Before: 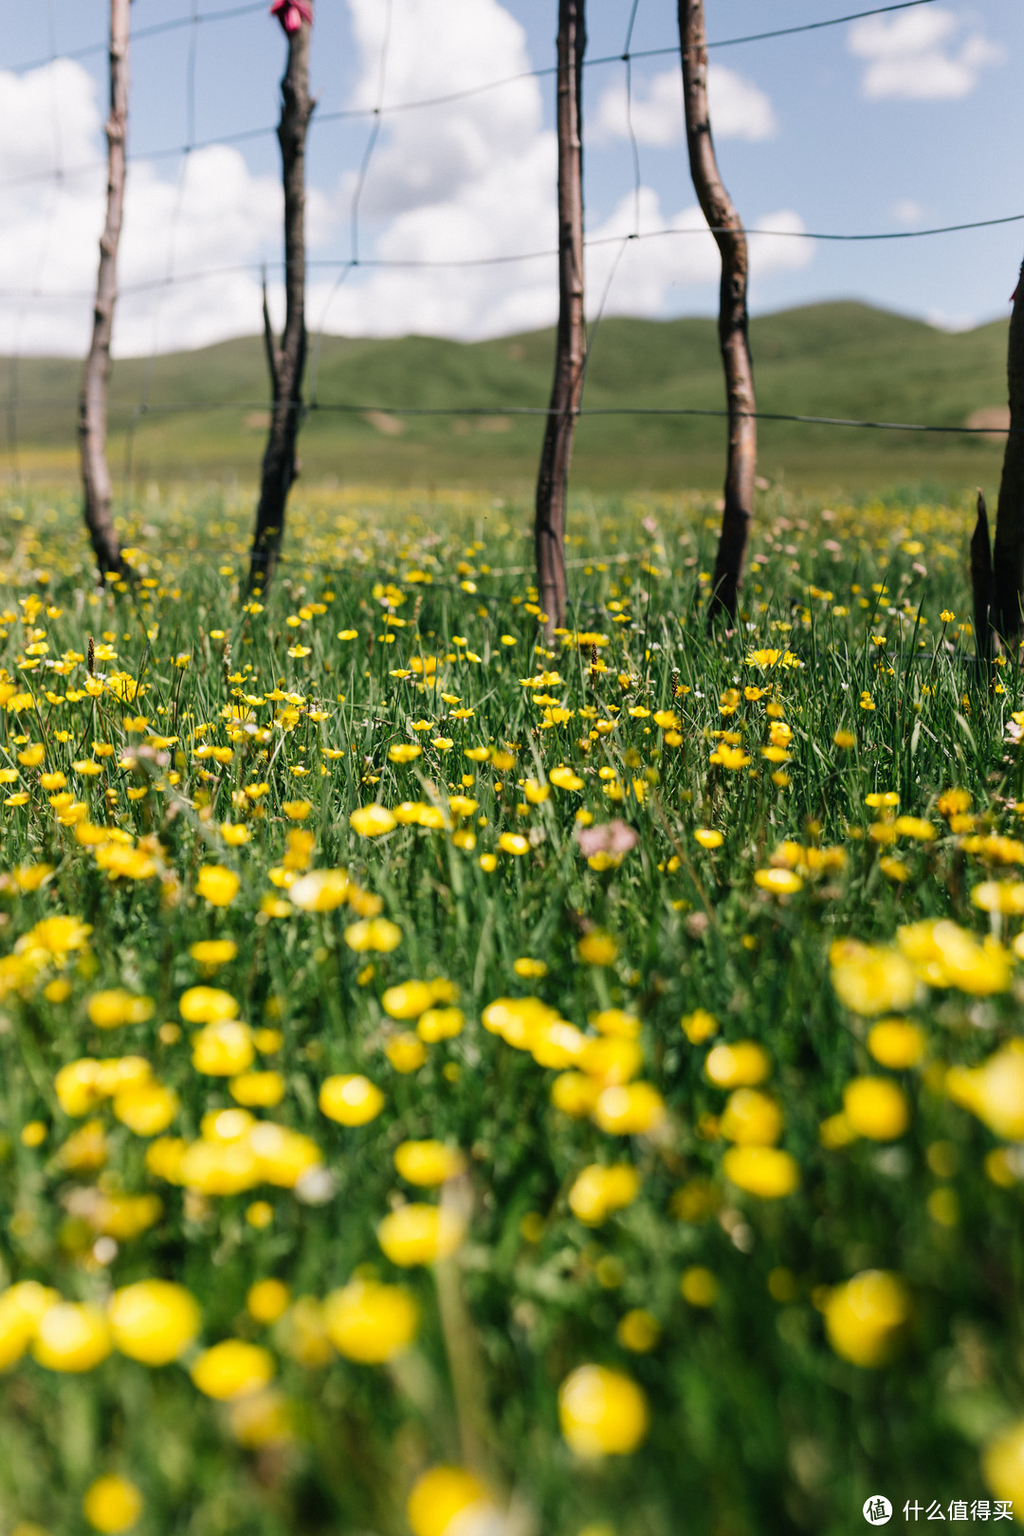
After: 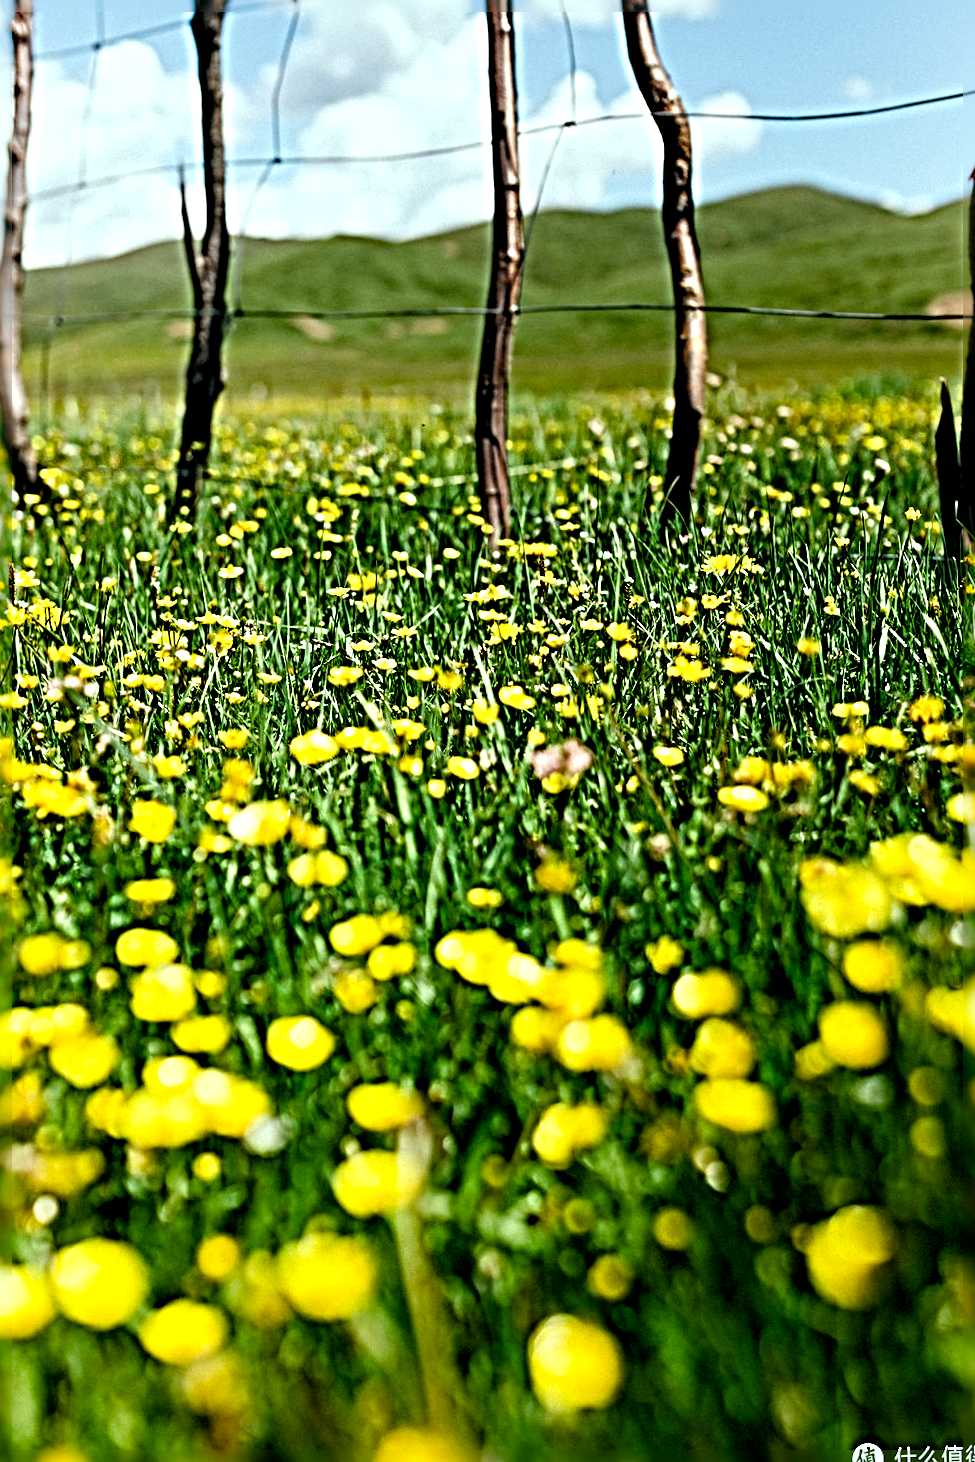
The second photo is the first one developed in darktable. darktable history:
crop and rotate: angle 1.72°, left 5.635%, top 5.679%
exposure: compensate highlight preservation false
color balance rgb: highlights gain › luminance 19.866%, highlights gain › chroma 2.719%, highlights gain › hue 173.63°, global offset › luminance -0.469%, perceptual saturation grading › global saturation 34.547%, perceptual saturation grading › highlights -29.989%, perceptual saturation grading › shadows 35.697%, perceptual brilliance grading › global brilliance 2.826%, perceptual brilliance grading › highlights -2.854%, perceptual brilliance grading › shadows 3.753%, global vibrance 20%
sharpen: radius 6.27, amount 1.786, threshold 0.056
